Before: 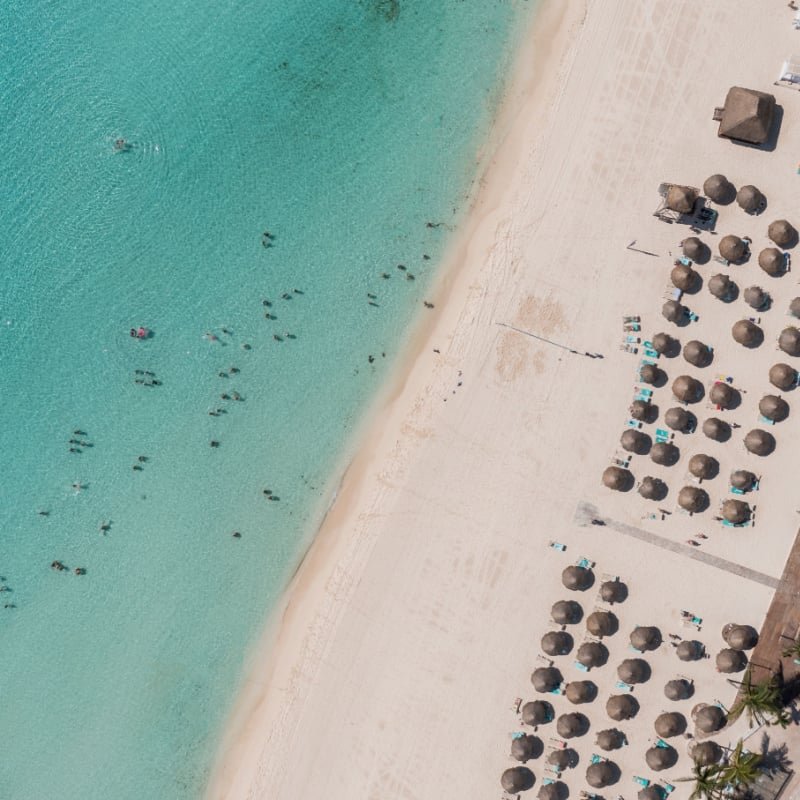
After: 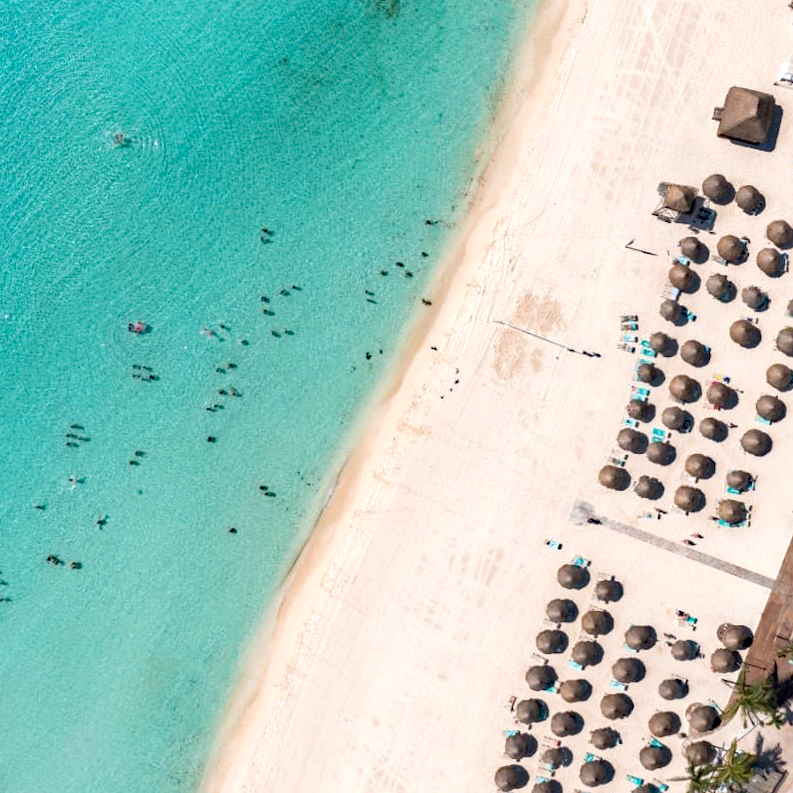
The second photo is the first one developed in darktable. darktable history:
crop and rotate: angle -0.5°
haze removal: strength 0.4, distance 0.22, compatibility mode true, adaptive false
exposure: exposure 0.574 EV, compensate highlight preservation false
